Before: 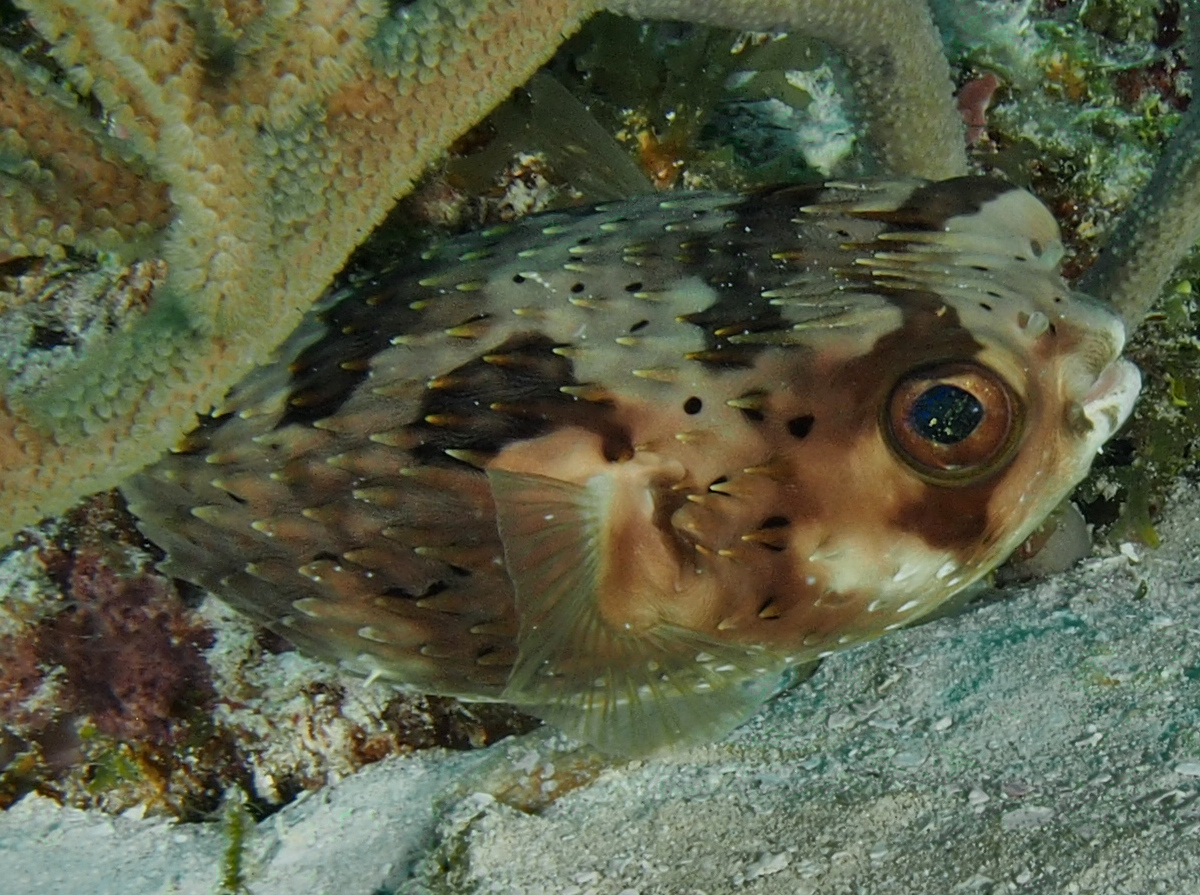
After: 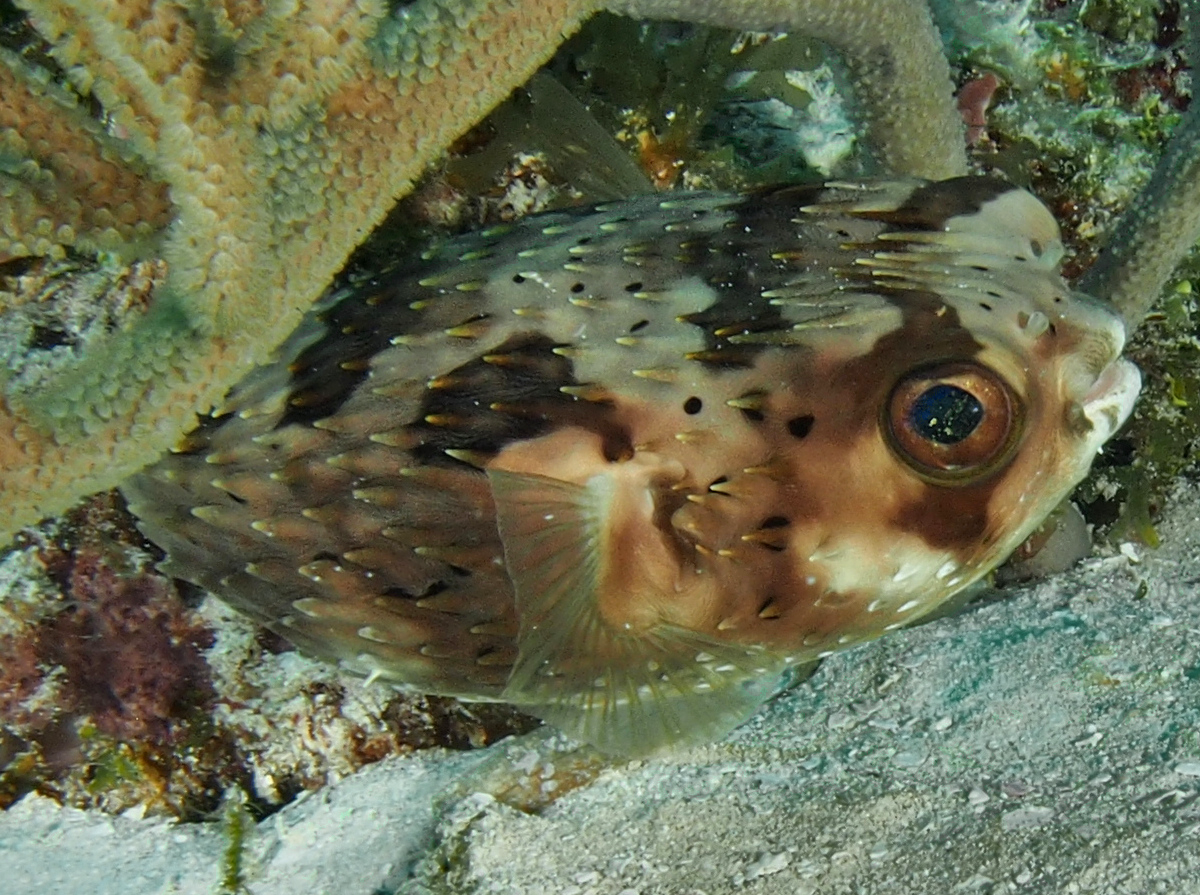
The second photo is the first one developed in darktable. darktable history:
exposure: exposure 0.372 EV, compensate exposure bias true, compensate highlight preservation false
